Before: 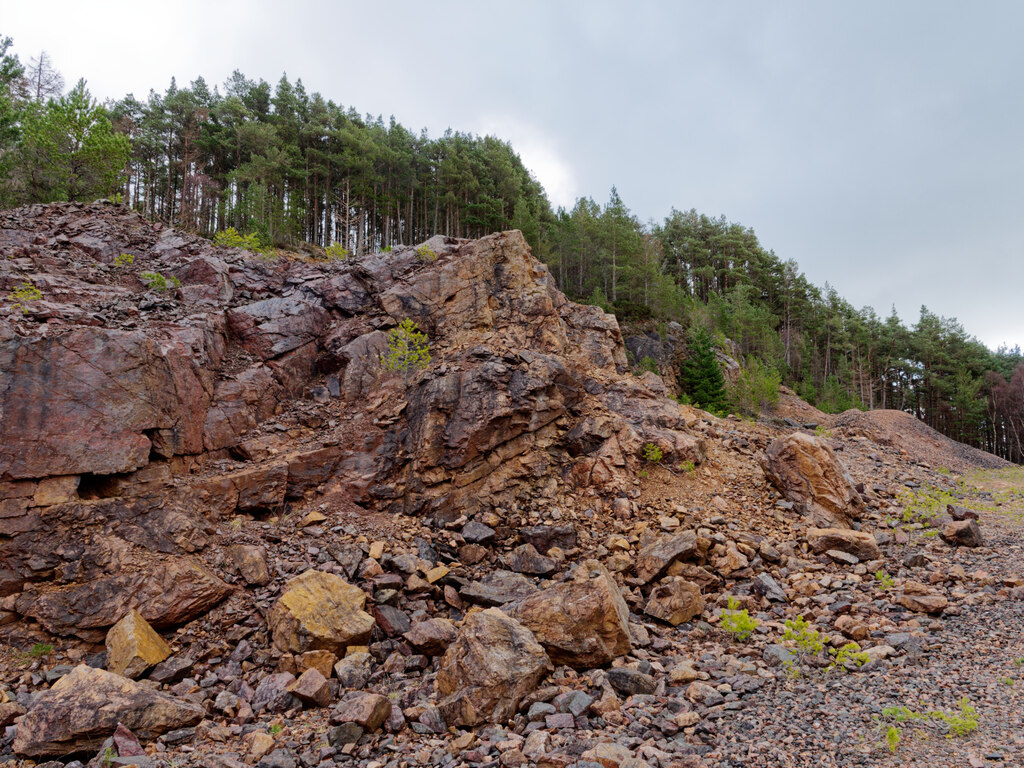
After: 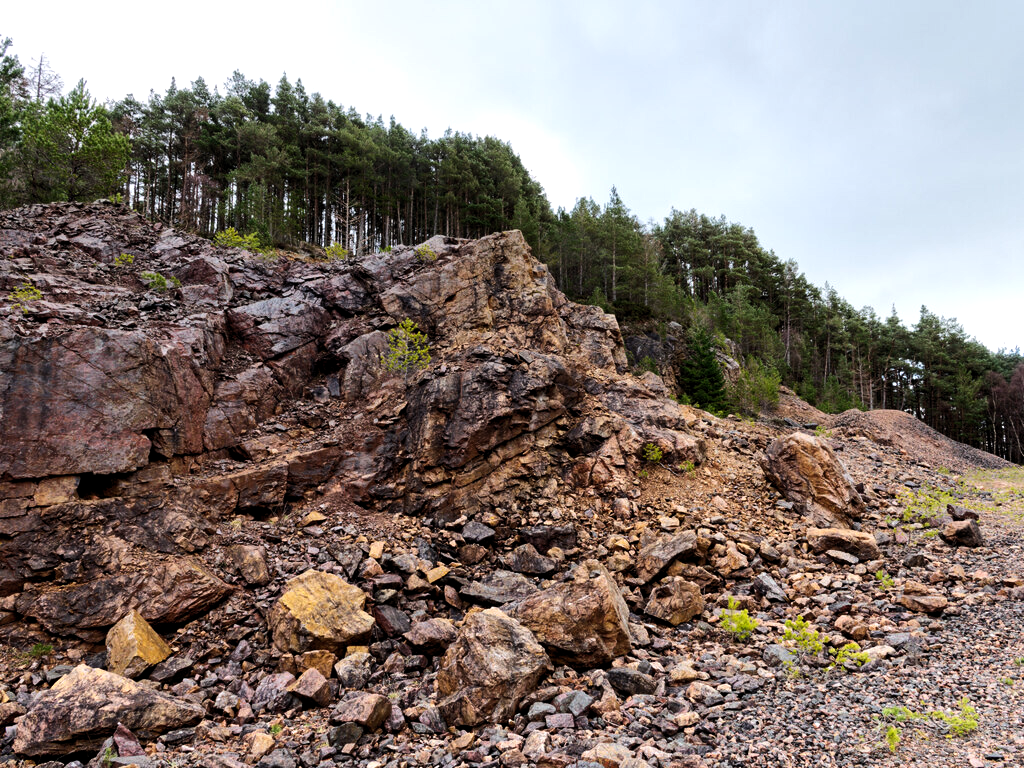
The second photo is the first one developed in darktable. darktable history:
graduated density: on, module defaults
tone equalizer: -8 EV -1.08 EV, -7 EV -1.01 EV, -6 EV -0.867 EV, -5 EV -0.578 EV, -3 EV 0.578 EV, -2 EV 0.867 EV, -1 EV 1.01 EV, +0 EV 1.08 EV, edges refinement/feathering 500, mask exposure compensation -1.57 EV, preserve details no
levels: levels [0.016, 0.5, 0.996]
